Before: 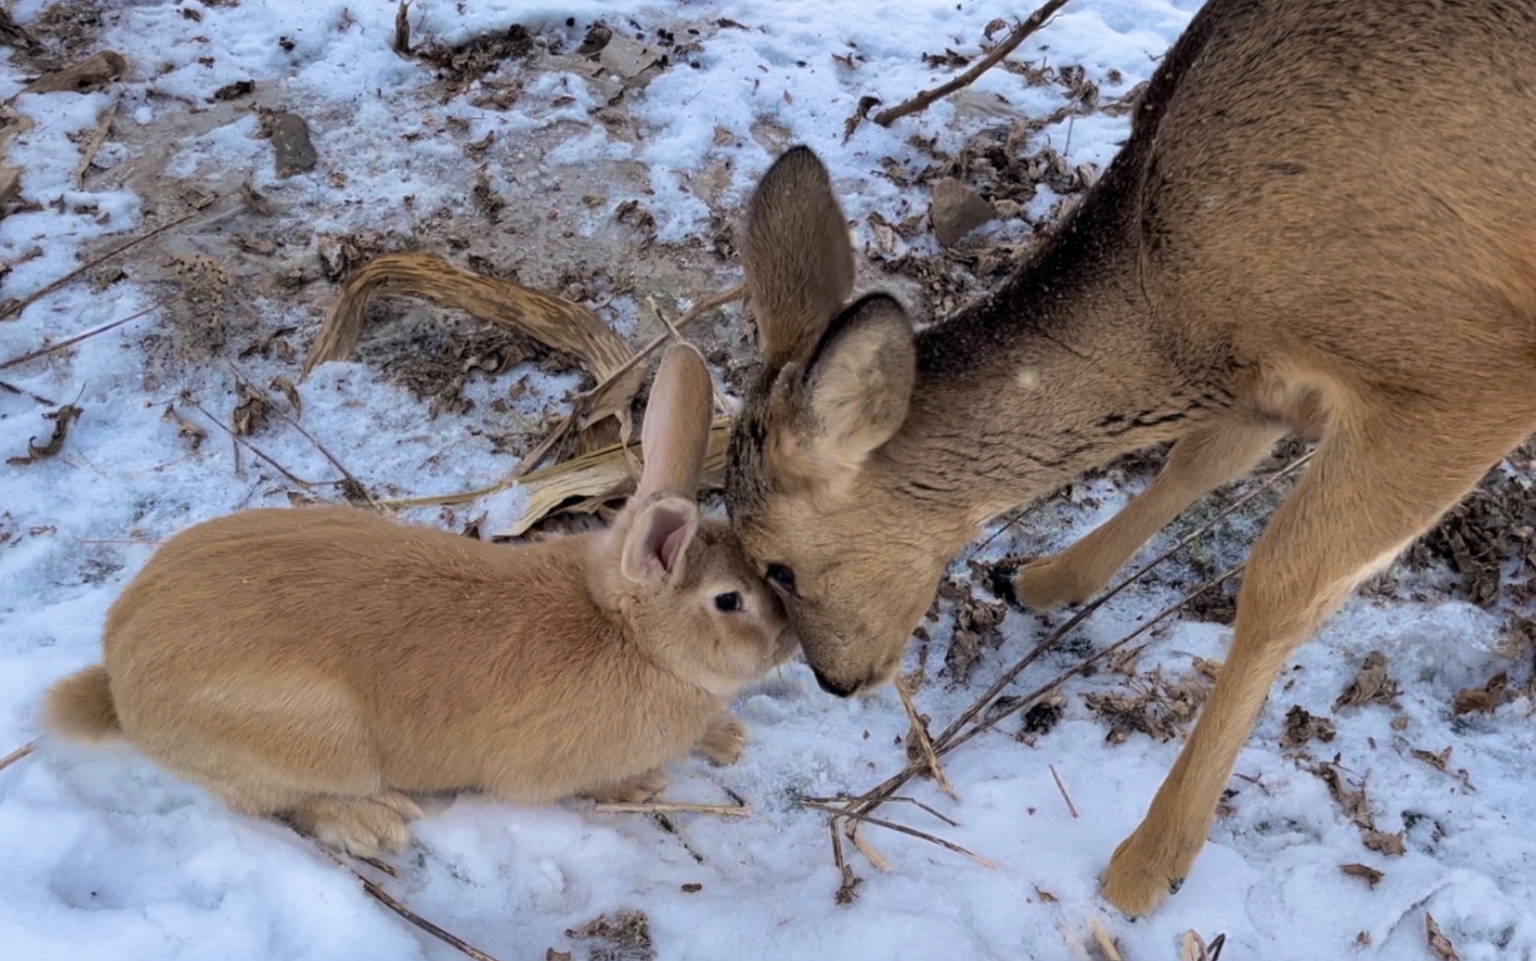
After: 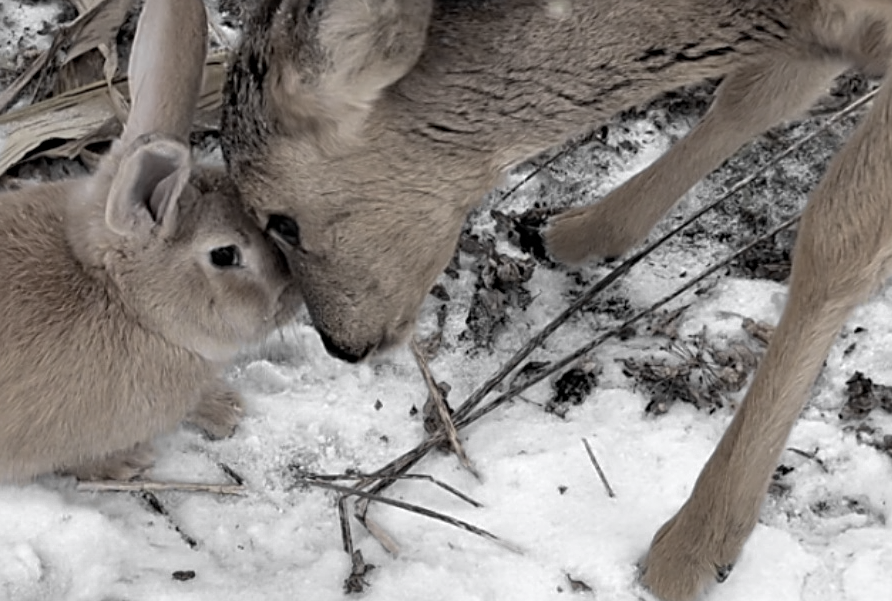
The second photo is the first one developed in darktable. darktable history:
color zones: curves: ch0 [(0, 0.613) (0.01, 0.613) (0.245, 0.448) (0.498, 0.529) (0.642, 0.665) (0.879, 0.777) (0.99, 0.613)]; ch1 [(0, 0.035) (0.121, 0.189) (0.259, 0.197) (0.415, 0.061) (0.589, 0.022) (0.732, 0.022) (0.857, 0.026) (0.991, 0.053)]
shadows and highlights: shadows 20.03, highlights -20.35, soften with gaussian
crop: left 34.323%, top 38.662%, right 13.537%, bottom 5.192%
sharpen: radius 2.76
